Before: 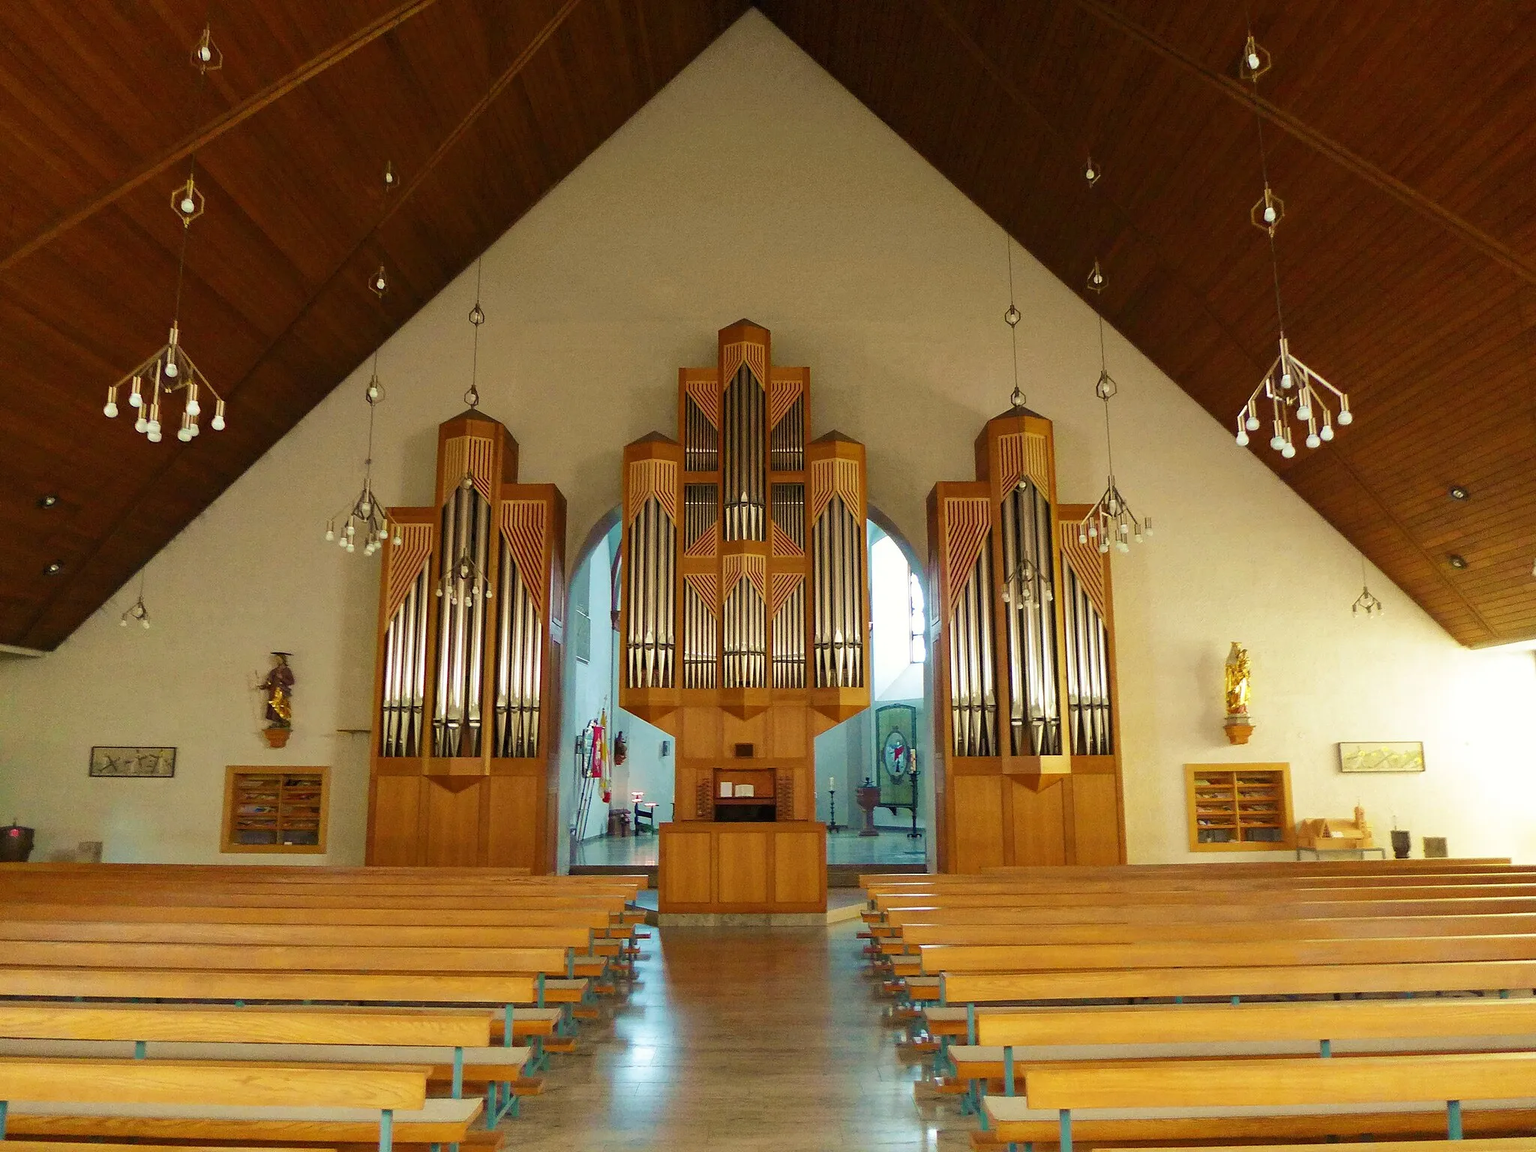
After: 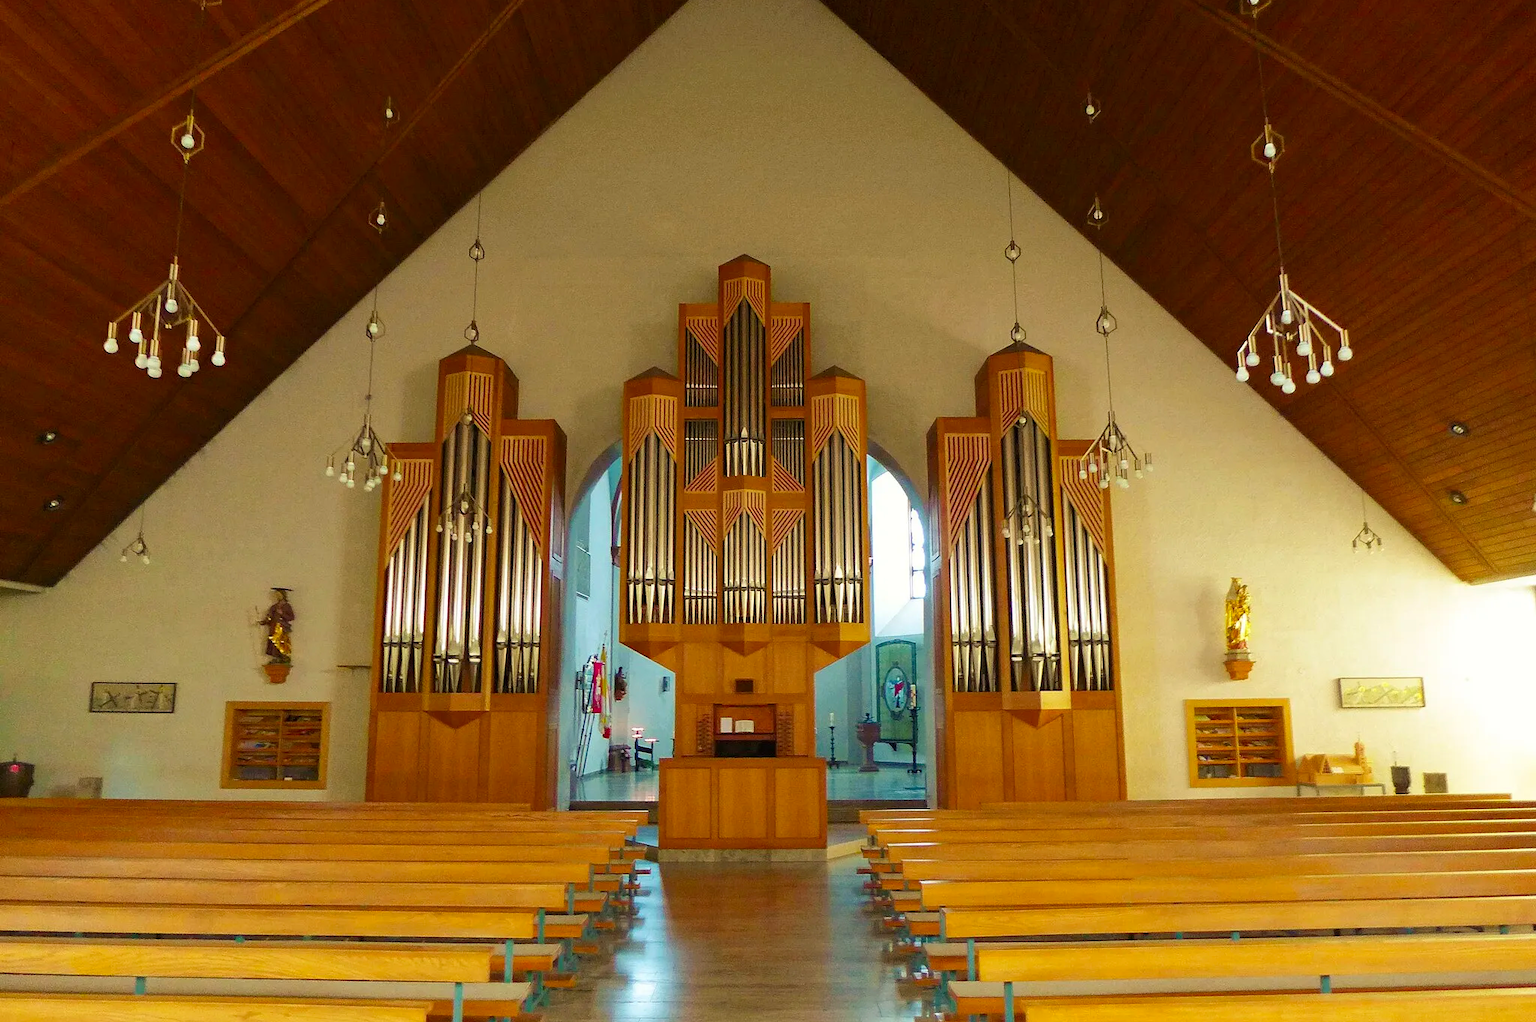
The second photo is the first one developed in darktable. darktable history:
color contrast: green-magenta contrast 1.2, blue-yellow contrast 1.2
crop and rotate: top 5.609%, bottom 5.609%
